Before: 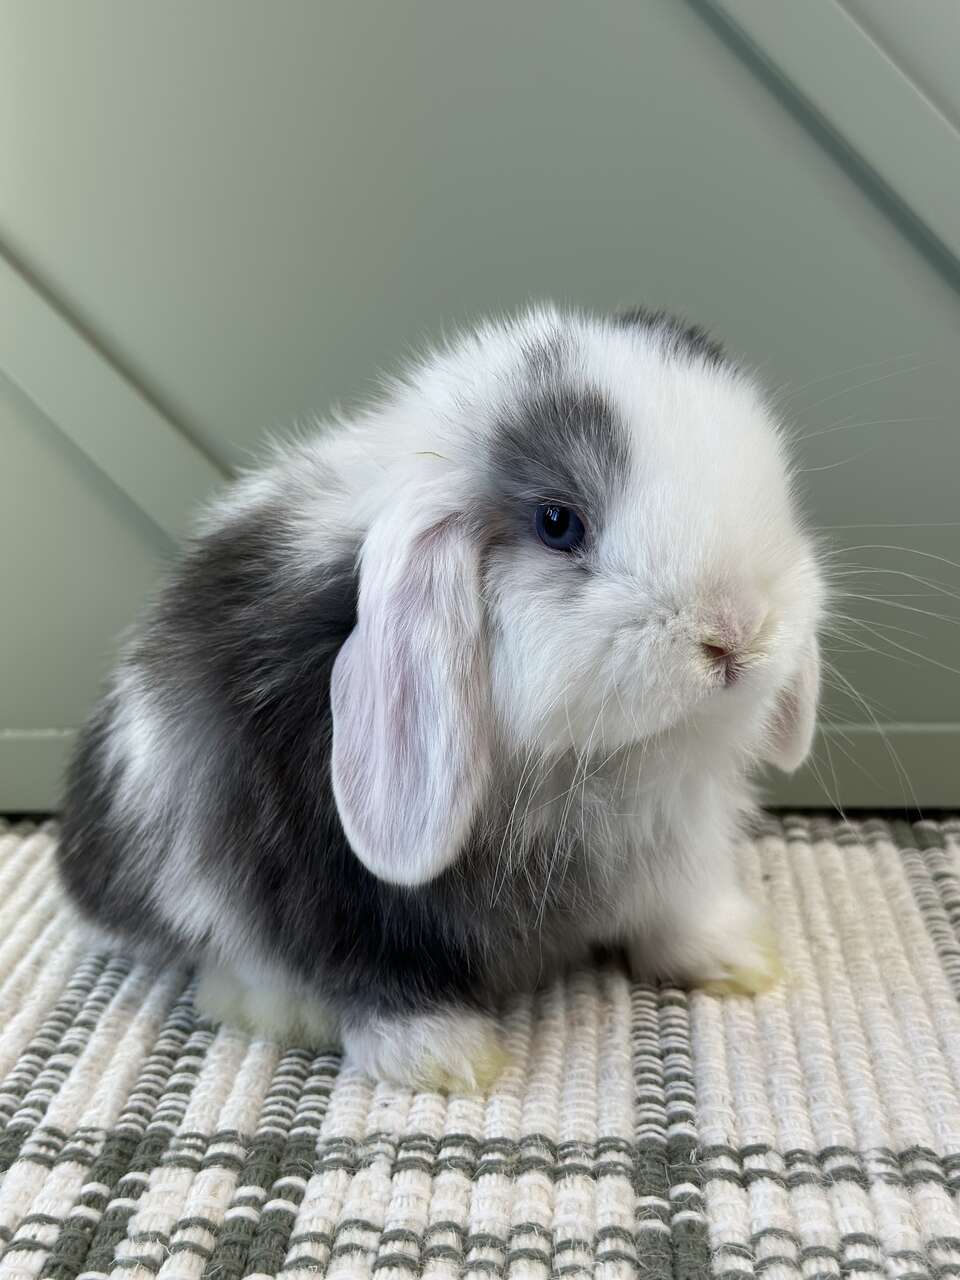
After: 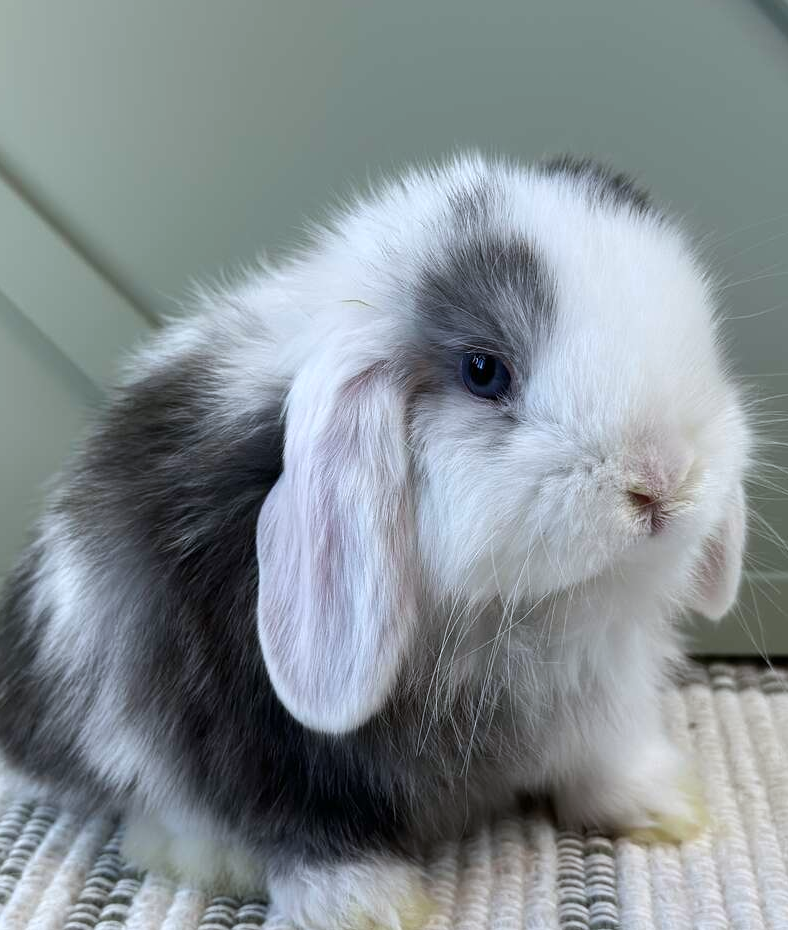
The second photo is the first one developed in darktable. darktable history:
color correction: highlights a* -0.703, highlights b* -8.84
color balance rgb: perceptual saturation grading › global saturation 0.941%, perceptual saturation grading › mid-tones 11.686%, global vibrance 5.845%
crop: left 7.729%, top 11.881%, right 10.139%, bottom 15.438%
